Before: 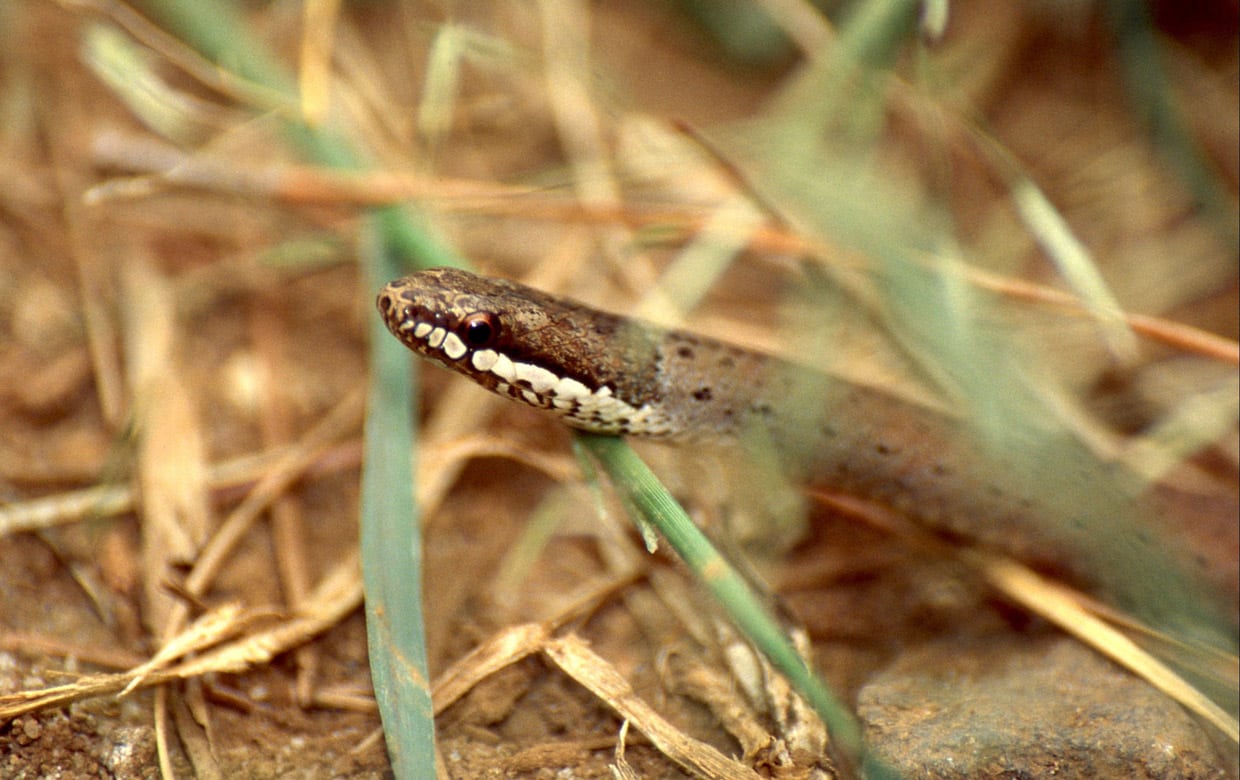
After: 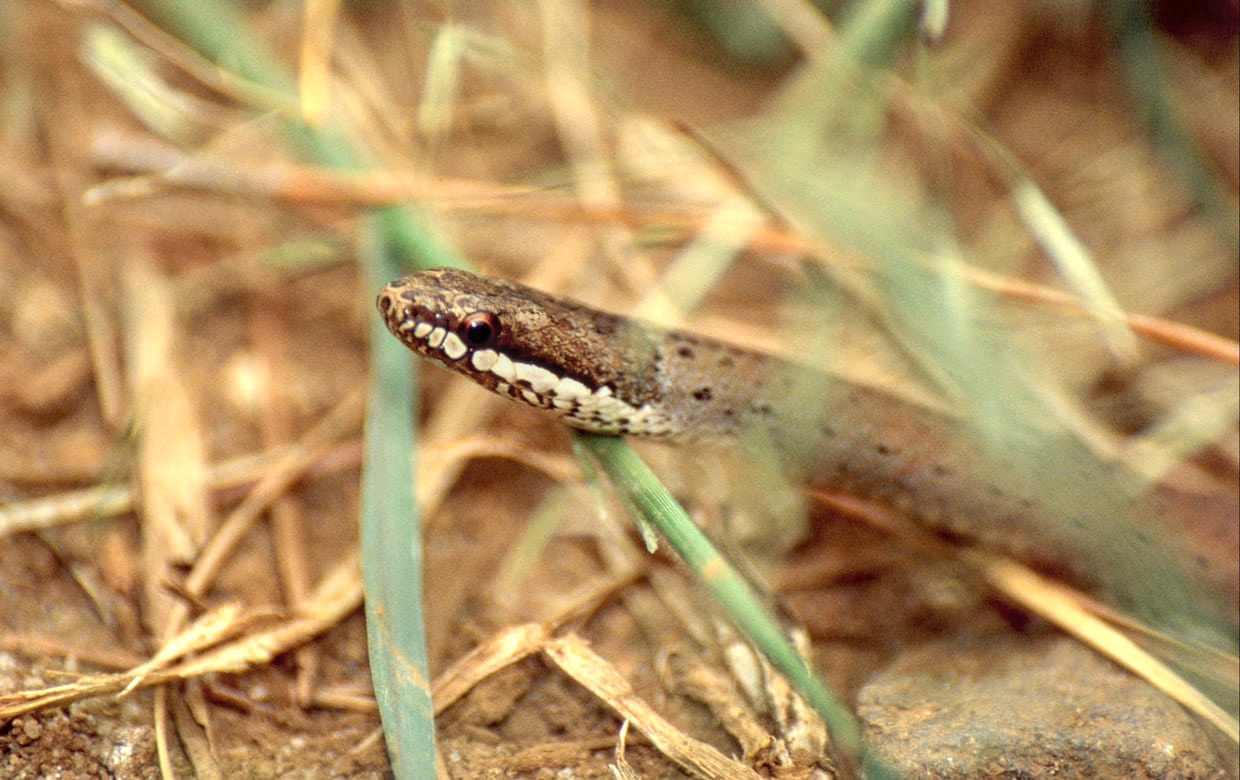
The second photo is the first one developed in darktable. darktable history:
contrast brightness saturation: brightness 0.13
local contrast: on, module defaults
